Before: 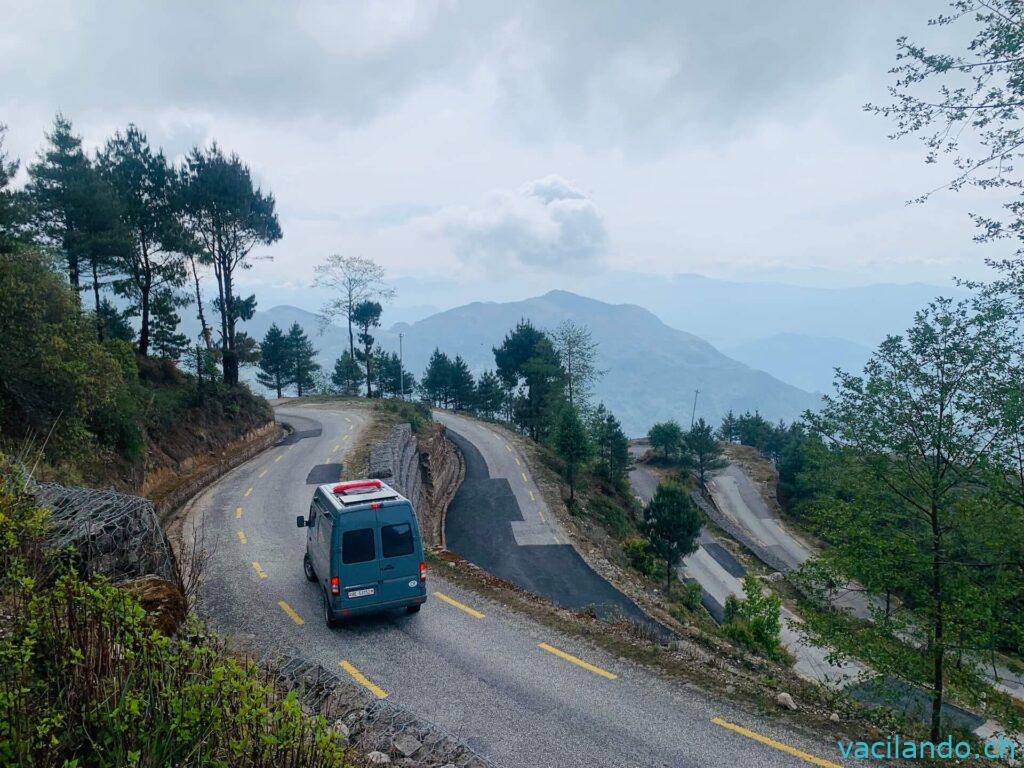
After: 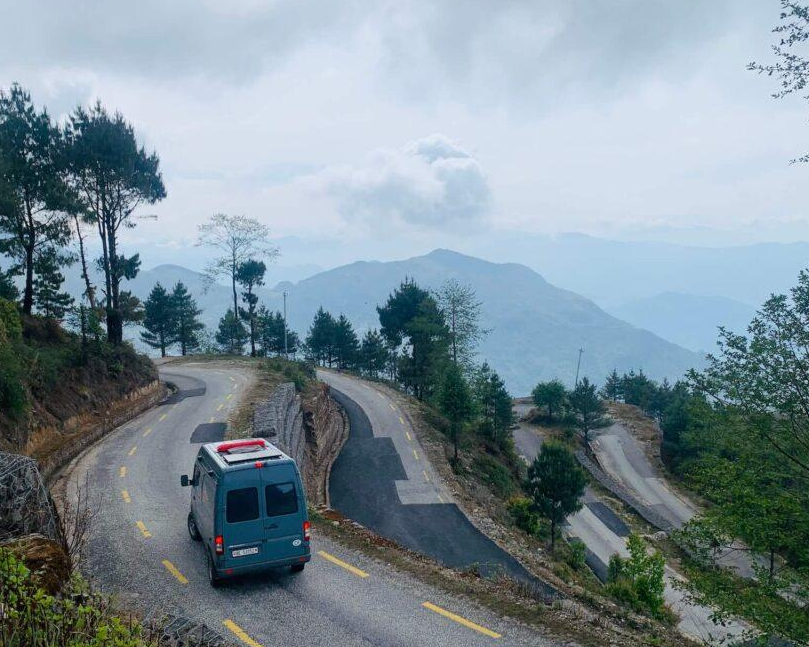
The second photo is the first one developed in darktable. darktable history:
exposure: exposure -0.002 EV, compensate highlight preservation false
crop: left 11.421%, top 5.401%, right 9.57%, bottom 10.242%
